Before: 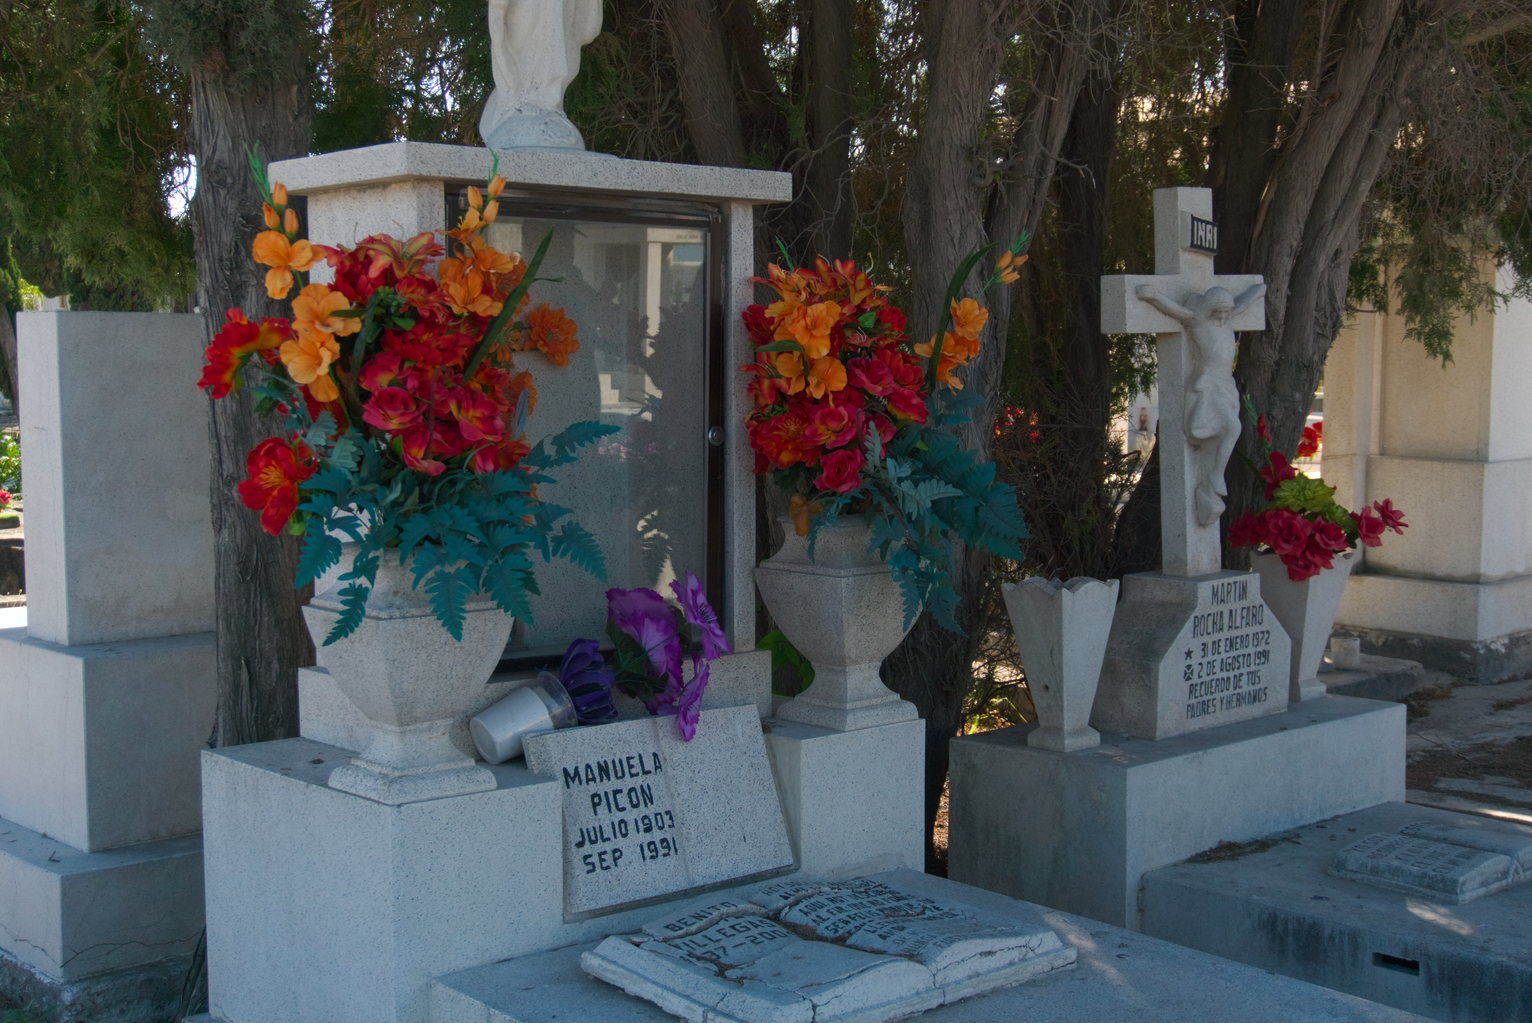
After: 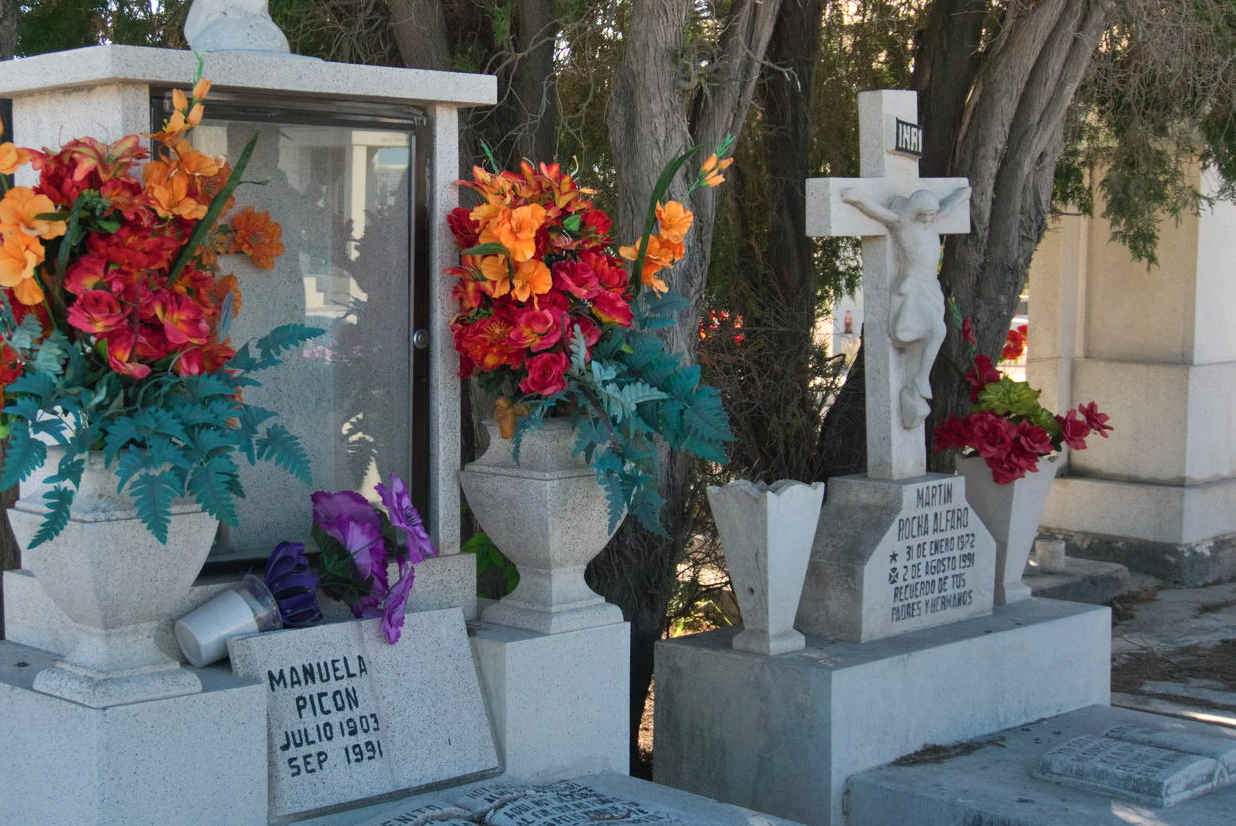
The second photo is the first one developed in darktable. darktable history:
shadows and highlights: radius 111.3, shadows 51.27, white point adjustment 9.01, highlights -2.3, soften with gaussian
crop: left 19.308%, top 9.566%, right 0.001%, bottom 9.661%
